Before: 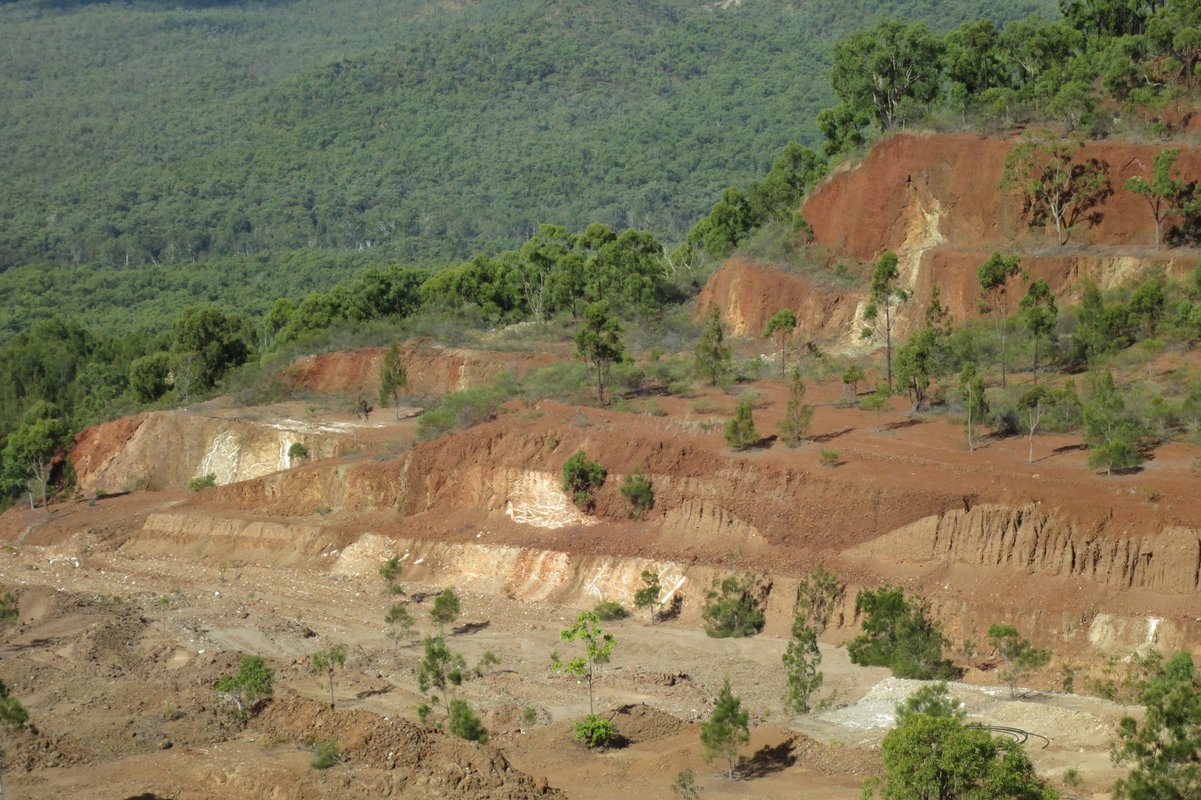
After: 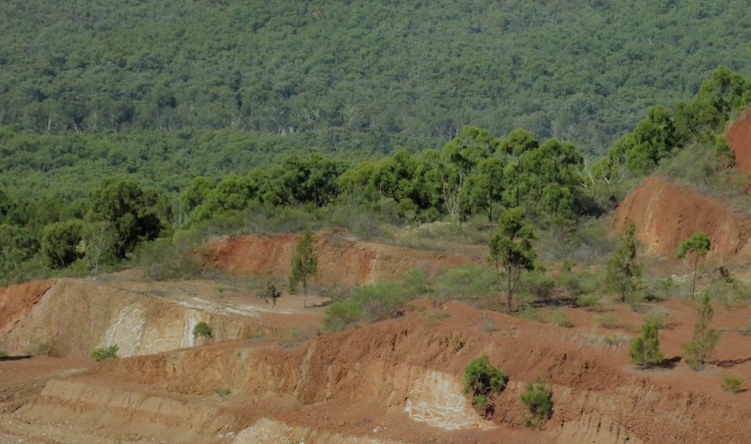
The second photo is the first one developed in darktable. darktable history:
filmic rgb: black relative exposure -16 EV, white relative exposure 6.9 EV, hardness 4.68
crop and rotate: angle -5.07°, left 2.216%, top 6.948%, right 27.172%, bottom 30.388%
tone curve: curves: ch0 [(0, 0) (0.568, 0.517) (0.8, 0.717) (1, 1)], color space Lab, independent channels, preserve colors none
